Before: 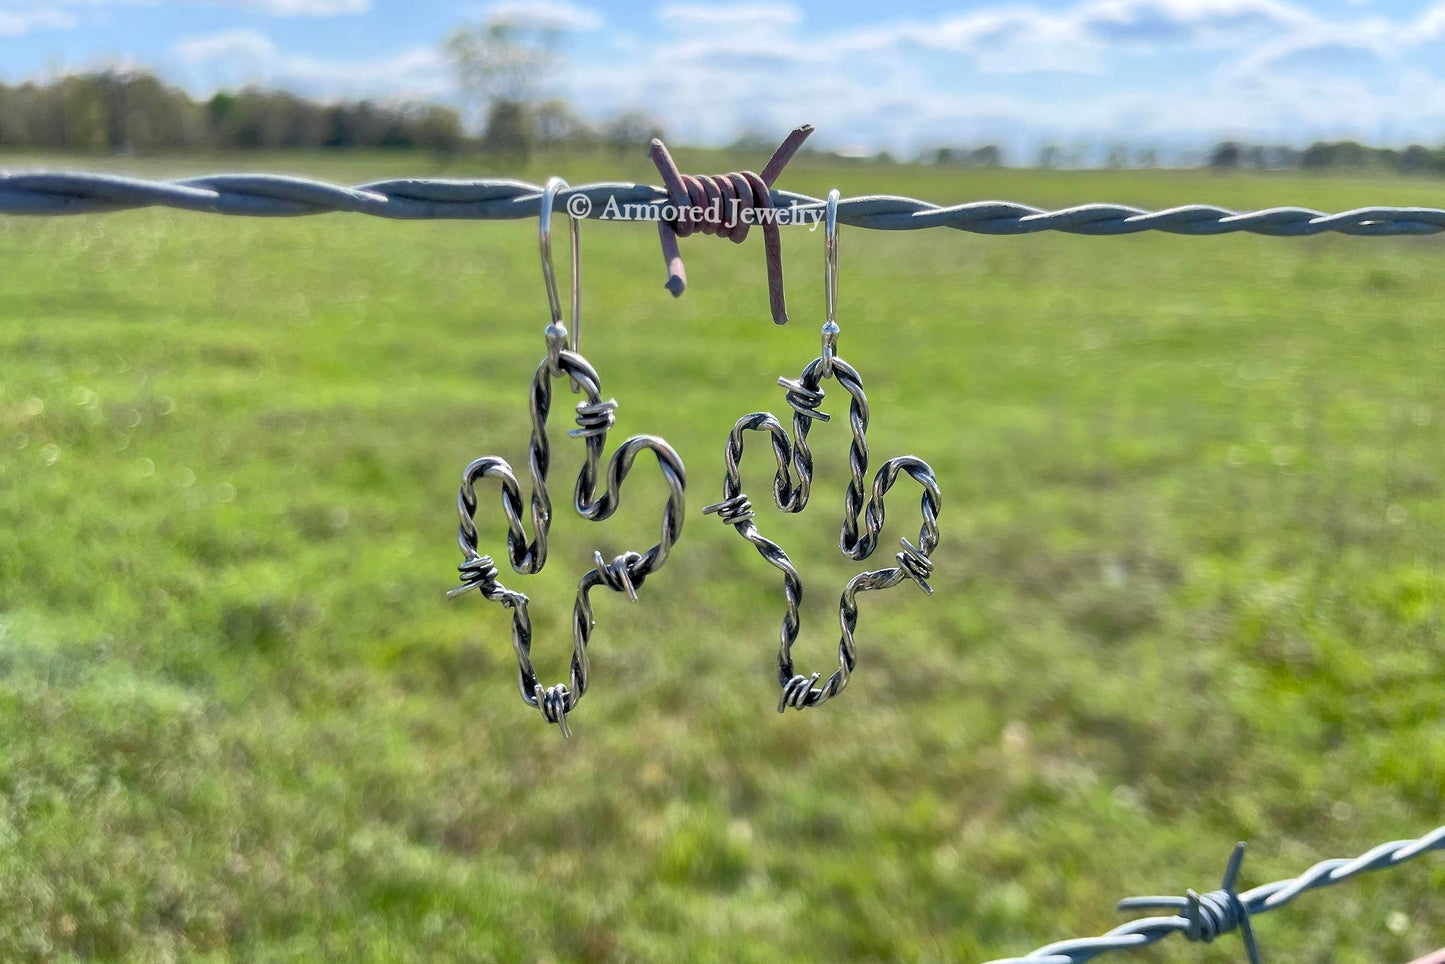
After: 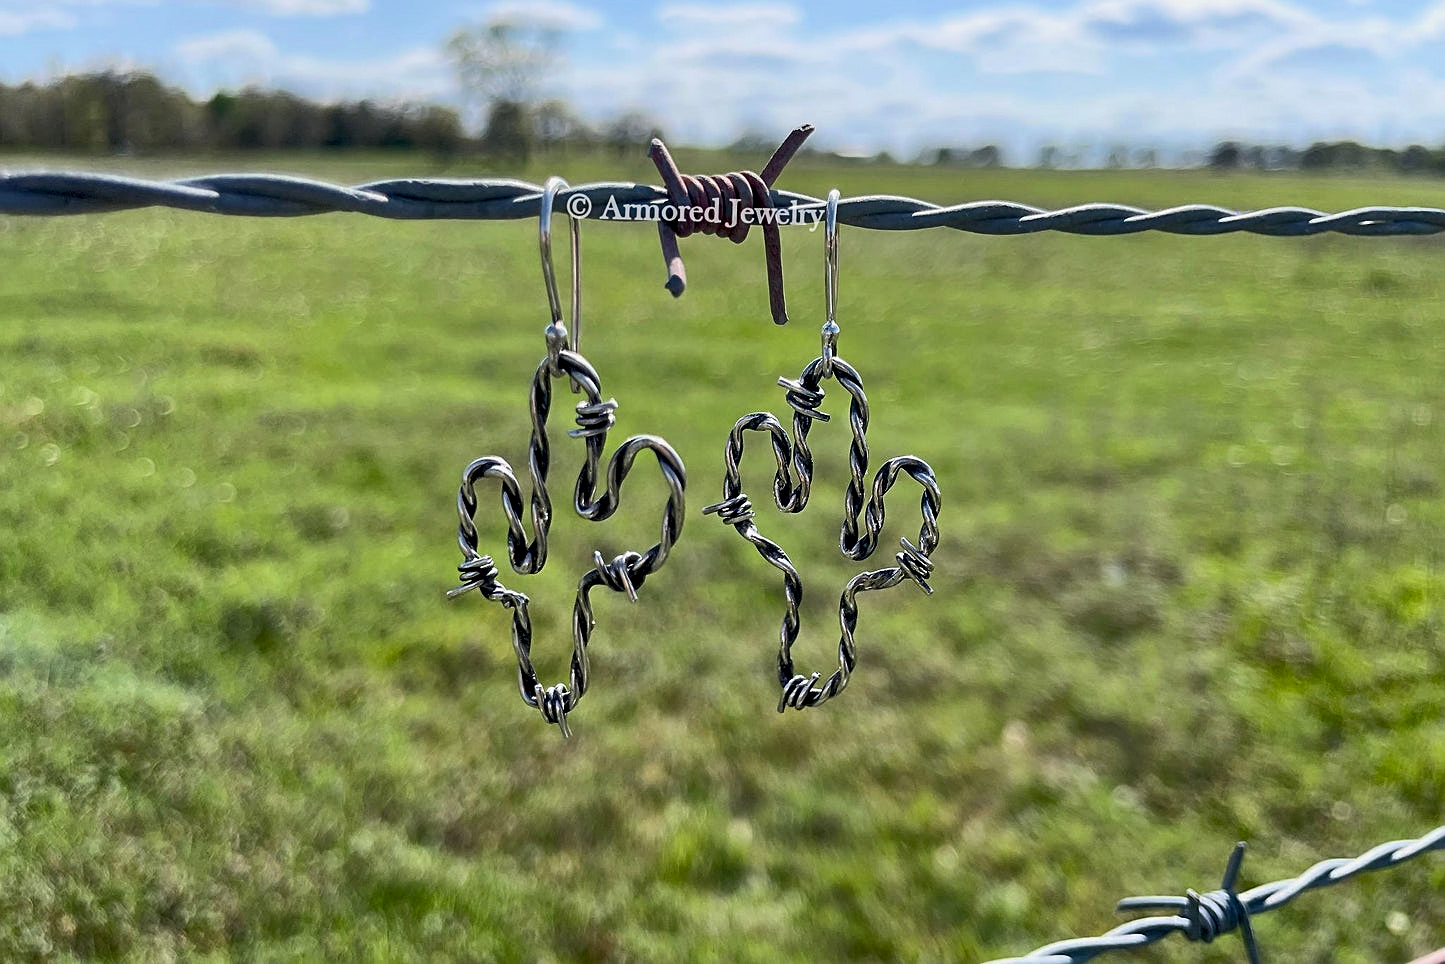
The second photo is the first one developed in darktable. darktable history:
contrast brightness saturation: contrast 0.15, brightness 0.05
exposure: black level correction 0.009, exposure -0.637 EV, compensate highlight preservation false
sharpen: on, module defaults
tone equalizer: -8 EV -0.417 EV, -7 EV -0.389 EV, -6 EV -0.333 EV, -5 EV -0.222 EV, -3 EV 0.222 EV, -2 EV 0.333 EV, -1 EV 0.389 EV, +0 EV 0.417 EV, edges refinement/feathering 500, mask exposure compensation -1.57 EV, preserve details no
